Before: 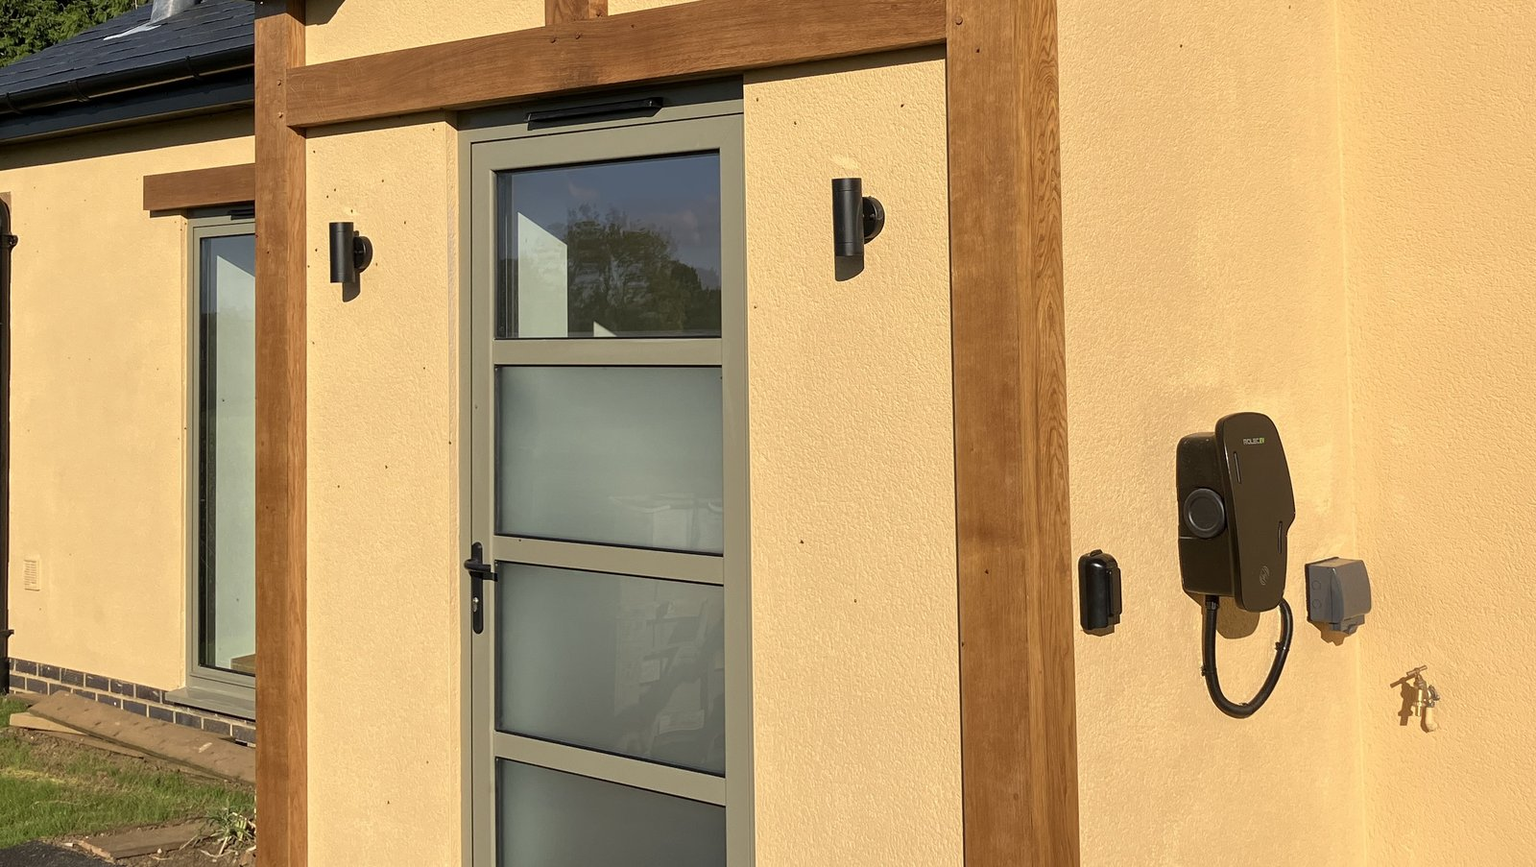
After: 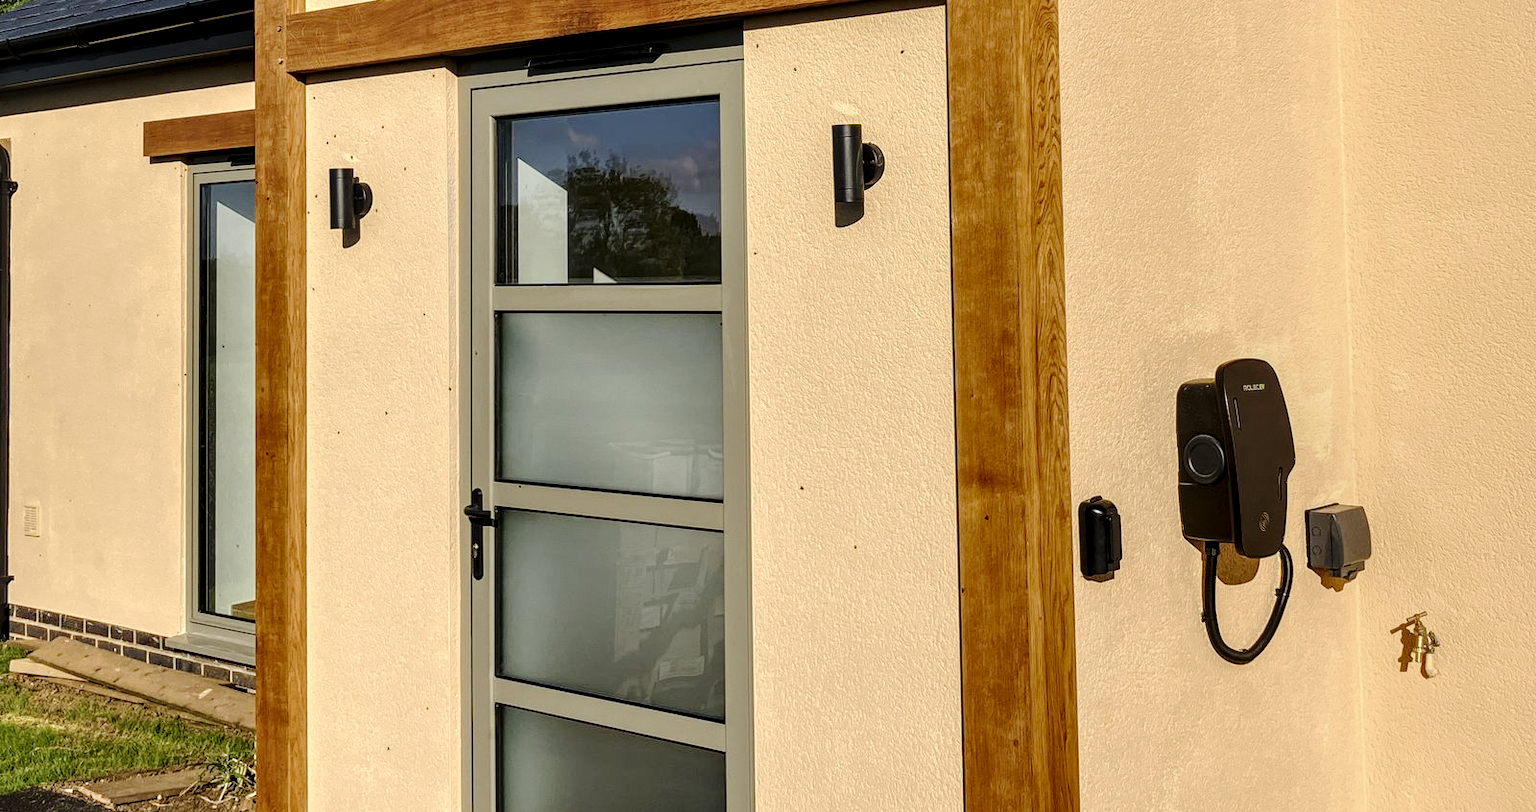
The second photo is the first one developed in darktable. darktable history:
tone curve: curves: ch0 [(0, 0.032) (0.094, 0.08) (0.265, 0.208) (0.41, 0.417) (0.485, 0.524) (0.638, 0.673) (0.845, 0.828) (0.994, 0.964)]; ch1 [(0, 0) (0.161, 0.092) (0.37, 0.302) (0.437, 0.456) (0.469, 0.482) (0.498, 0.504) (0.576, 0.583) (0.644, 0.638) (0.725, 0.765) (1, 1)]; ch2 [(0, 0) (0.352, 0.403) (0.45, 0.469) (0.502, 0.504) (0.54, 0.521) (0.589, 0.576) (1, 1)], preserve colors none
crop and rotate: top 6.298%
local contrast: highlights 60%, shadows 59%, detail 160%
